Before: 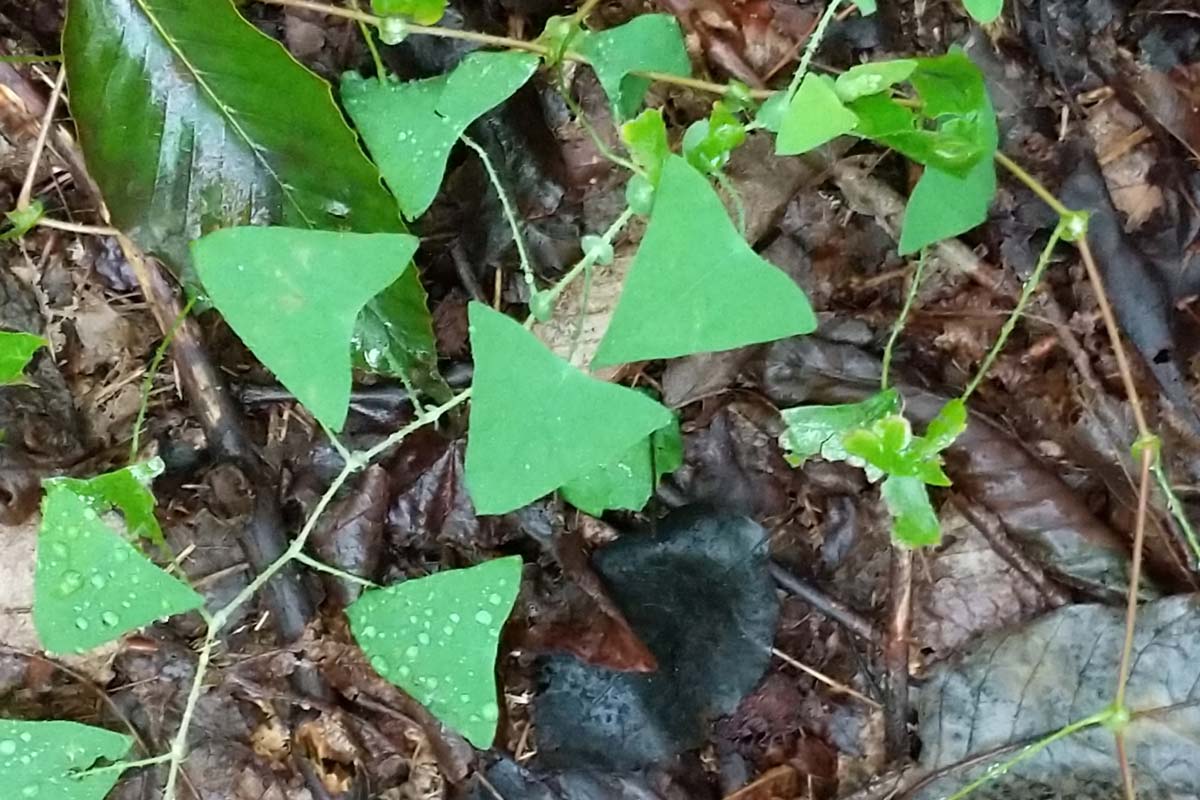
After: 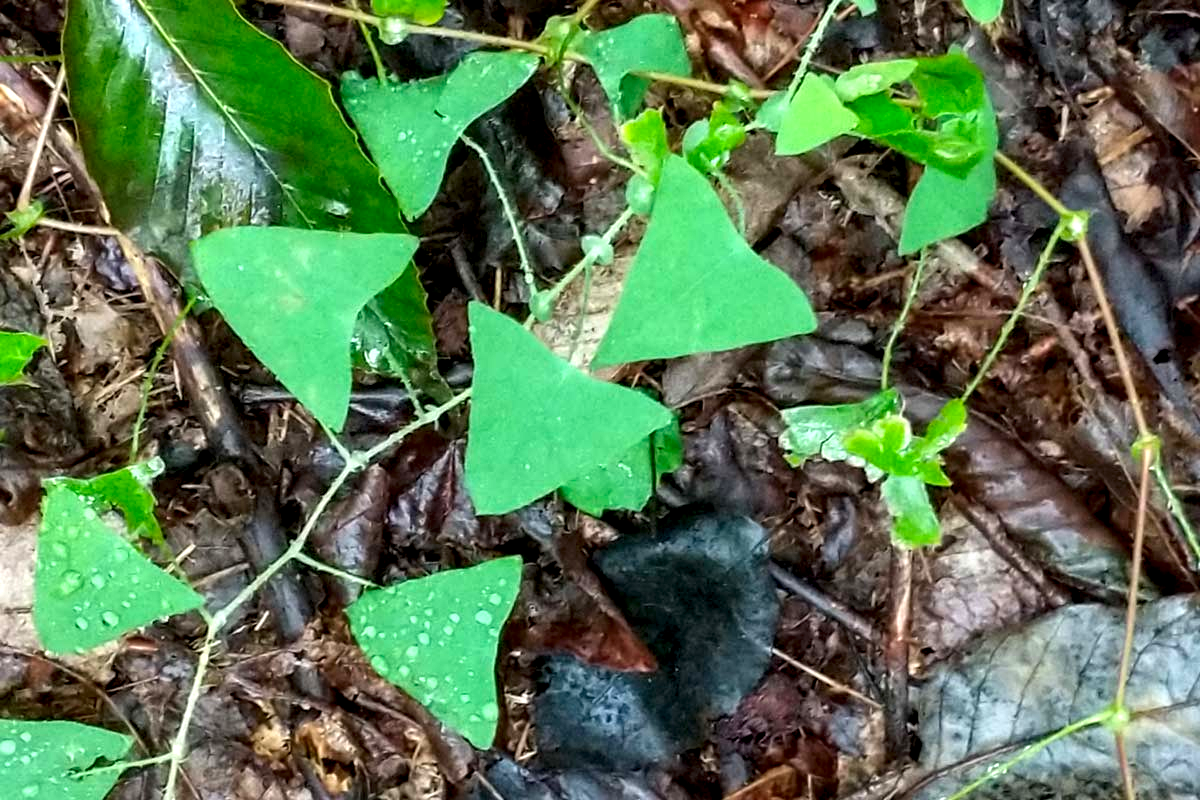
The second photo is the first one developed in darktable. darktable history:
local contrast: highlights 60%, shadows 60%, detail 160%
color balance rgb: linear chroma grading › shadows -3%, linear chroma grading › highlights -4%
color correction: saturation 1.34
